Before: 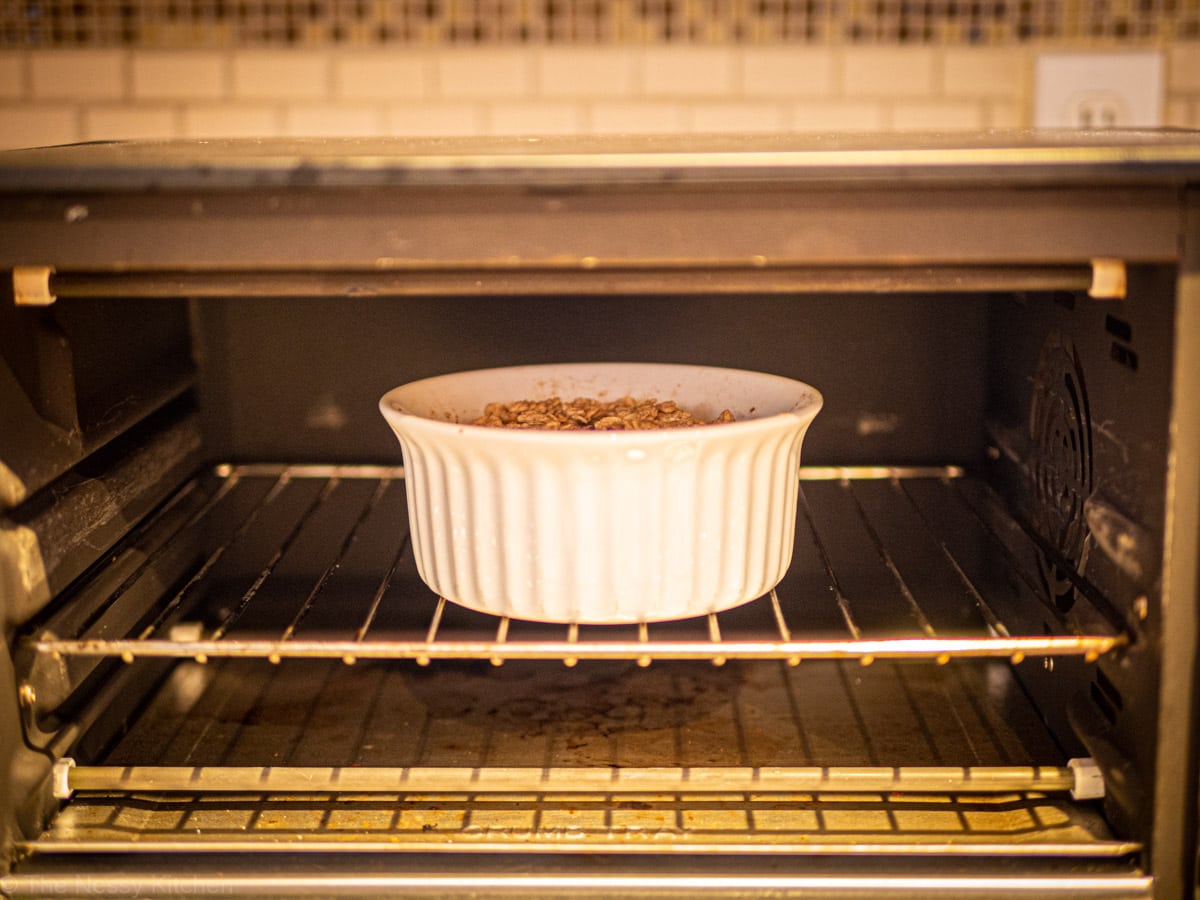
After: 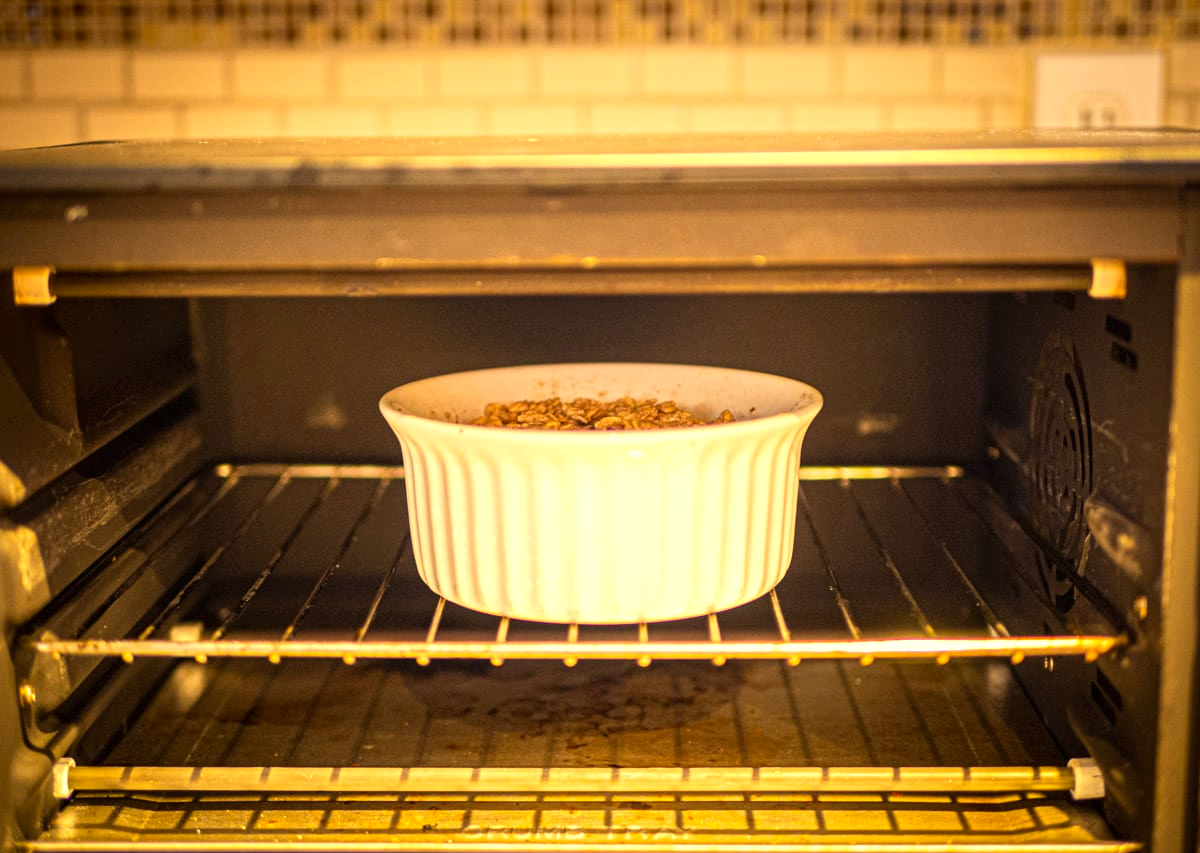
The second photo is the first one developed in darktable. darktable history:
color correction: highlights a* 2.43, highlights b* 23.49
crop and rotate: top 0.001%, bottom 5.205%
exposure: black level correction 0, exposure 0.398 EV, compensate highlight preservation false
